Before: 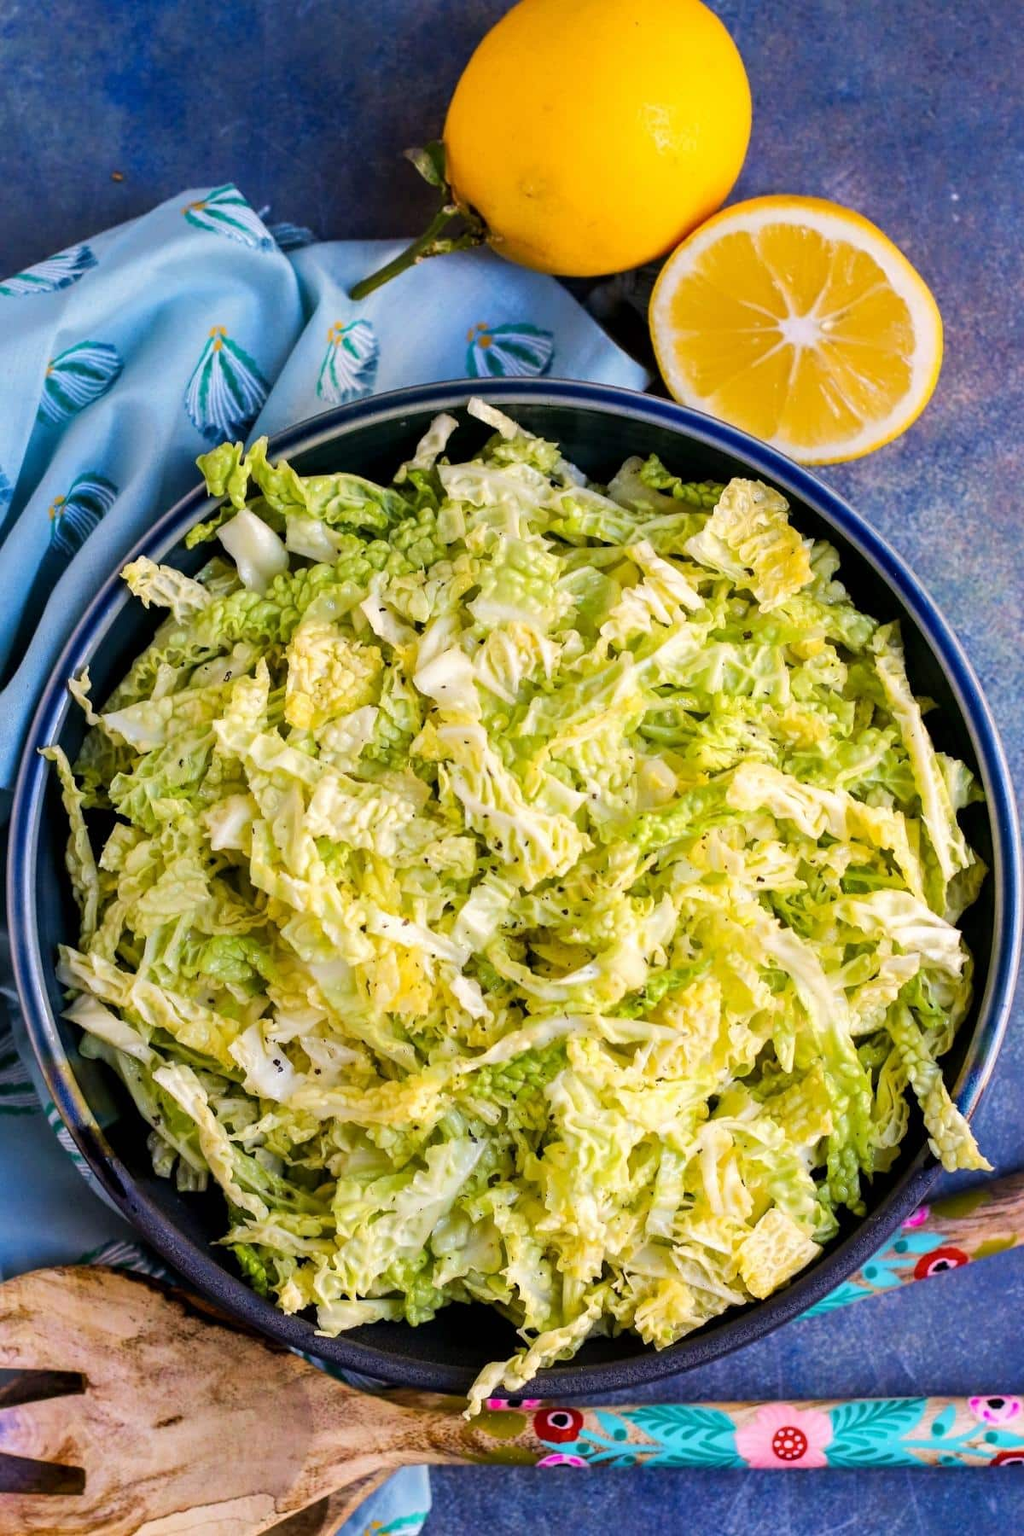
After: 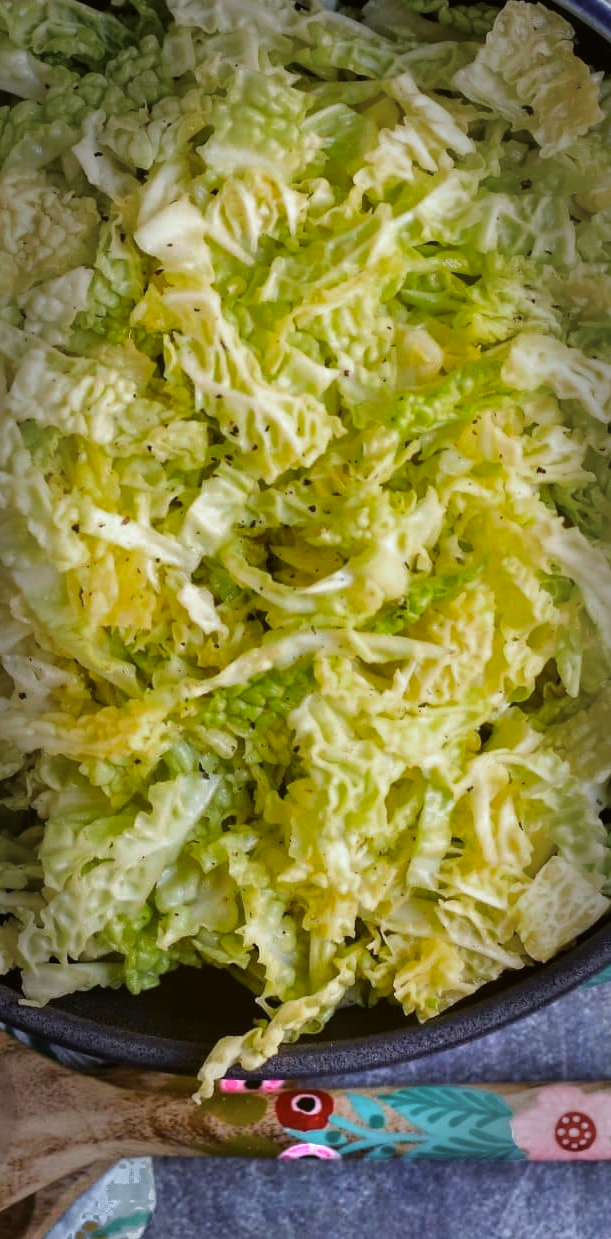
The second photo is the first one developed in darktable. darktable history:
color balance: lift [1.004, 1.002, 1.002, 0.998], gamma [1, 1.007, 1.002, 0.993], gain [1, 0.977, 1.013, 1.023], contrast -3.64%
crop and rotate: left 29.237%, top 31.152%, right 19.807%
vignetting: fall-off start 66.7%, fall-off radius 39.74%, brightness -0.576, saturation -0.258, automatic ratio true, width/height ratio 0.671, dithering 16-bit output
color zones: curves: ch0 [(0.203, 0.433) (0.607, 0.517) (0.697, 0.696) (0.705, 0.897)]
